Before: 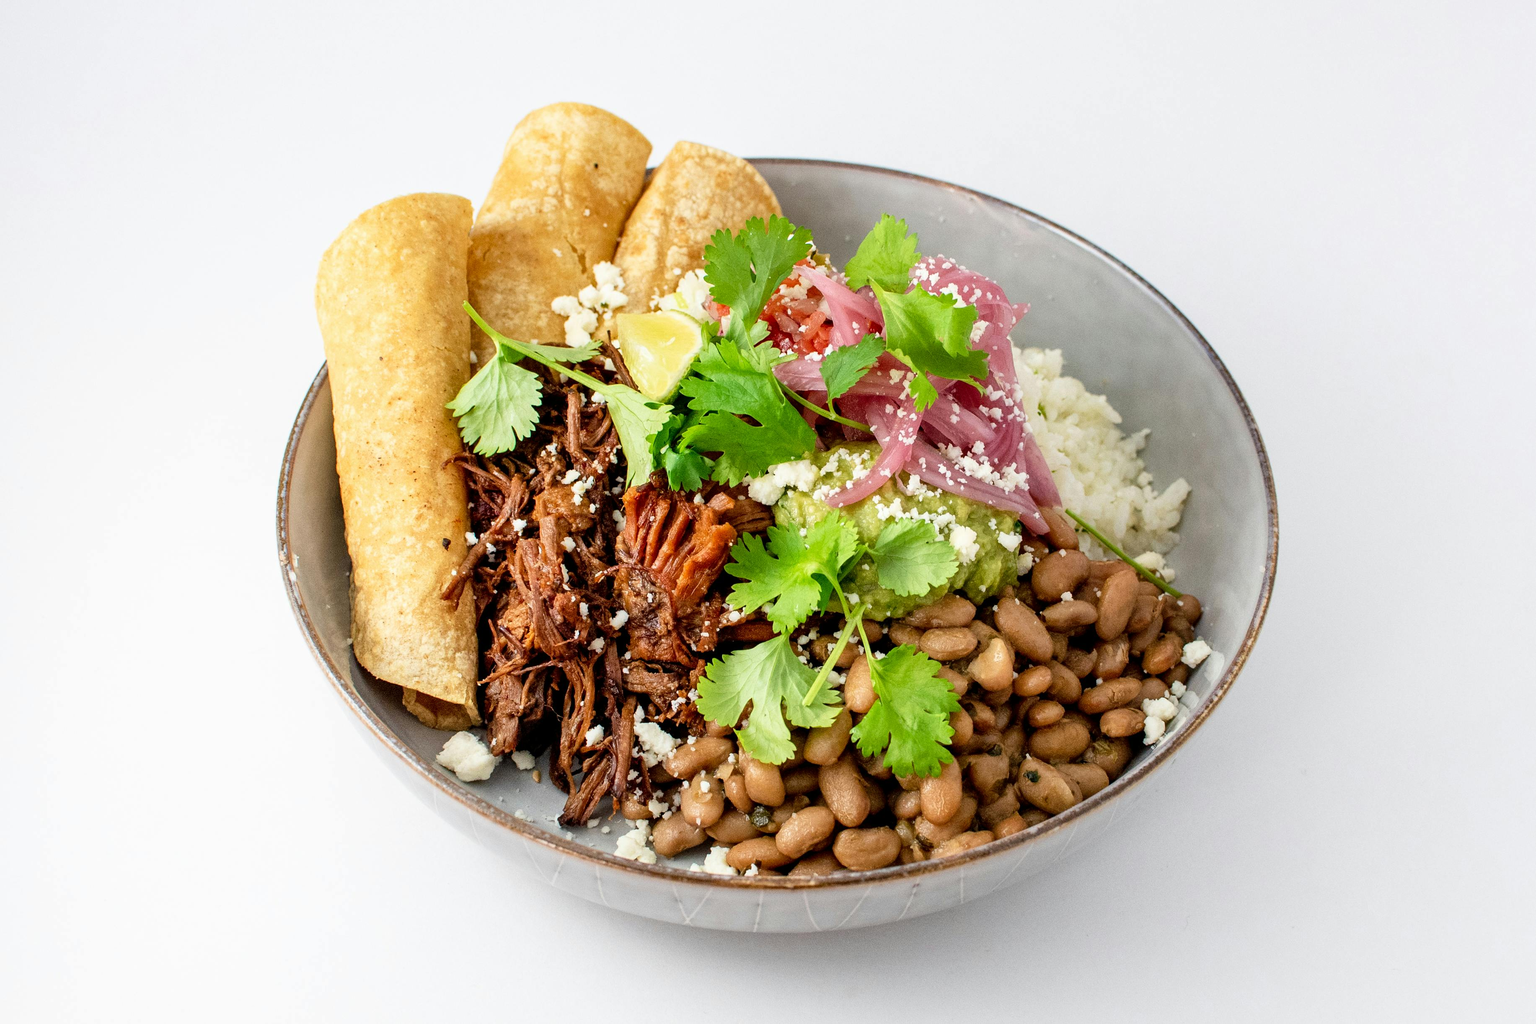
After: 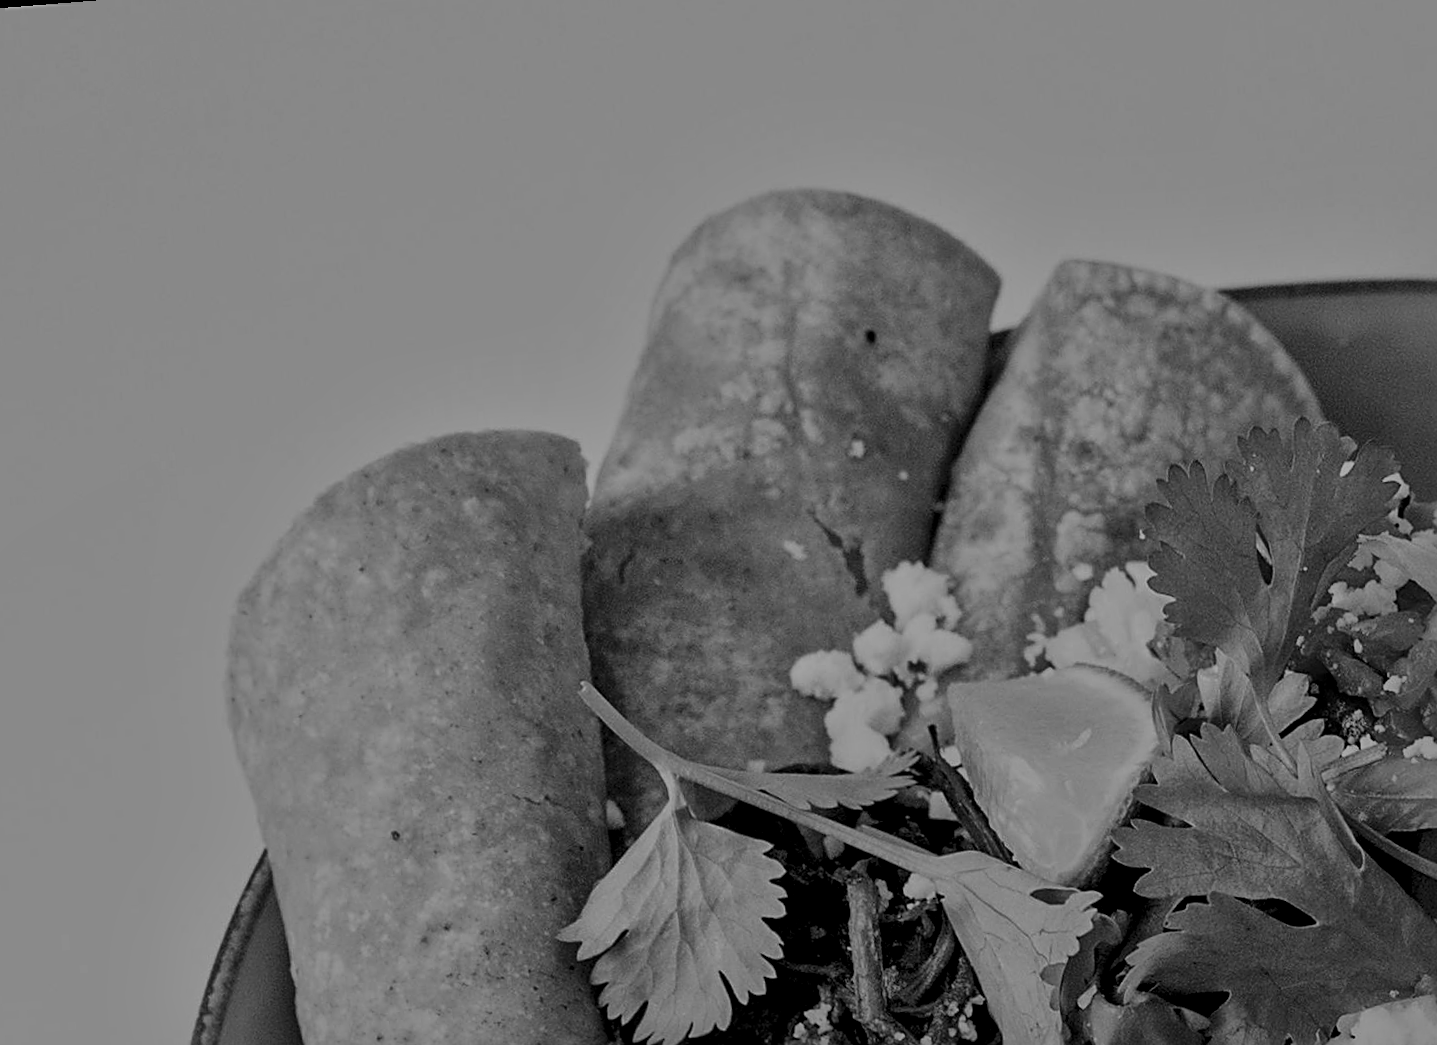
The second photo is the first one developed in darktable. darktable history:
crop and rotate: left 10.817%, top 0.062%, right 47.194%, bottom 53.626%
monochrome: on, module defaults
white balance: red 0.98, blue 1.61
local contrast: mode bilateral grid, contrast 20, coarseness 50, detail 171%, midtone range 0.2
exposure: exposure -2.002 EV, compensate highlight preservation false
sharpen: on, module defaults
rotate and perspective: rotation -4.57°, crop left 0.054, crop right 0.944, crop top 0.087, crop bottom 0.914
